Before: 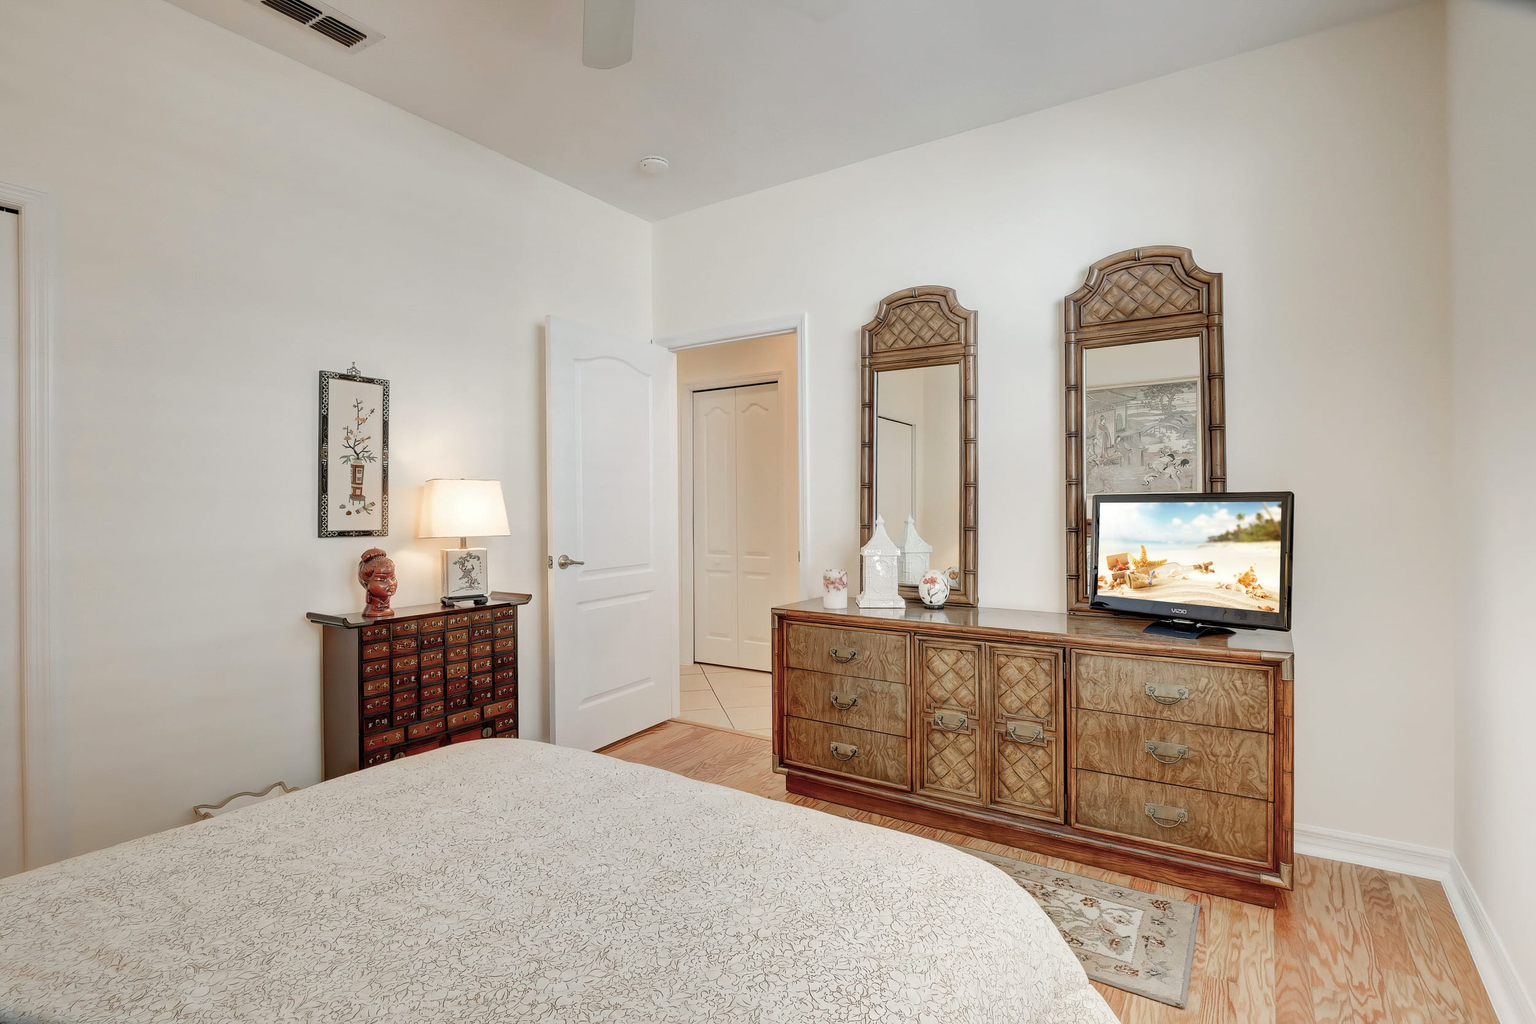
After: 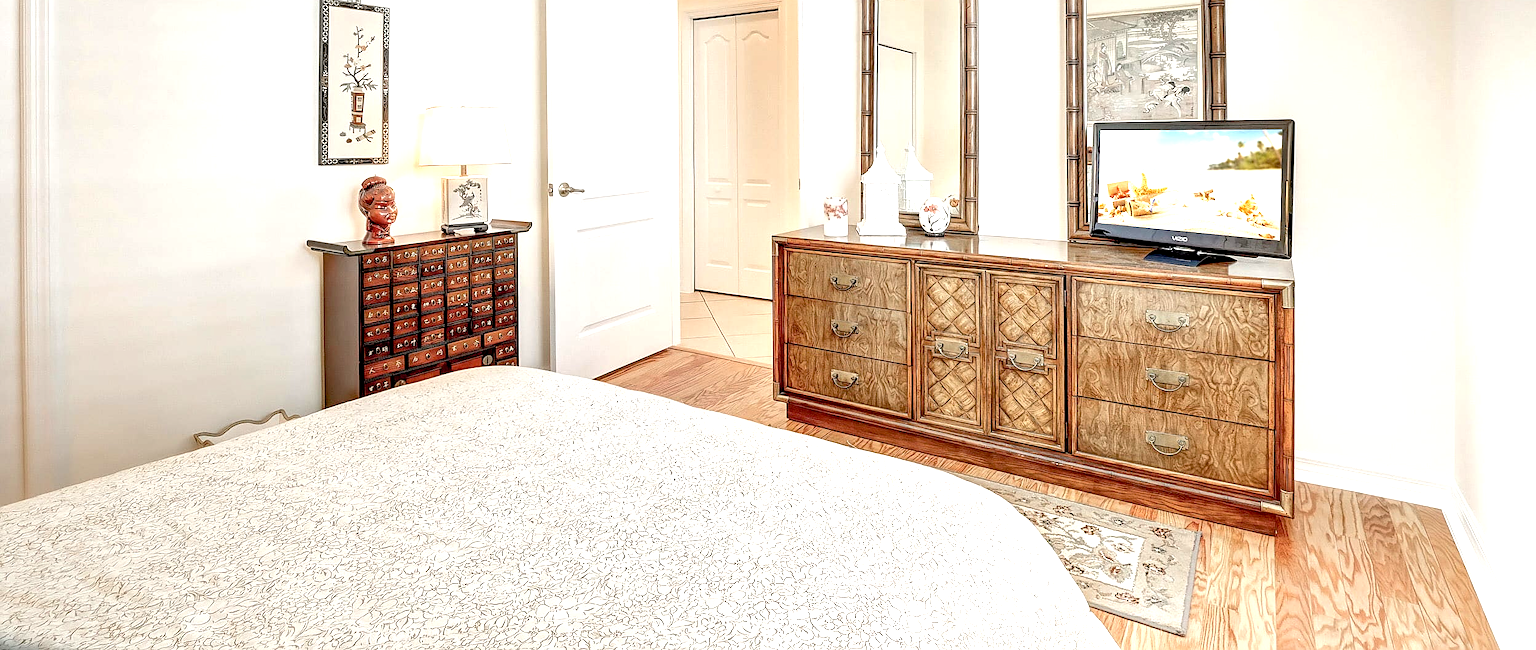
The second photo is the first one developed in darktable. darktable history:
crop and rotate: top 36.422%
exposure: black level correction 0.008, exposure 0.973 EV, compensate highlight preservation false
sharpen: on, module defaults
tone equalizer: edges refinement/feathering 500, mask exposure compensation -1.57 EV, preserve details no
local contrast: on, module defaults
